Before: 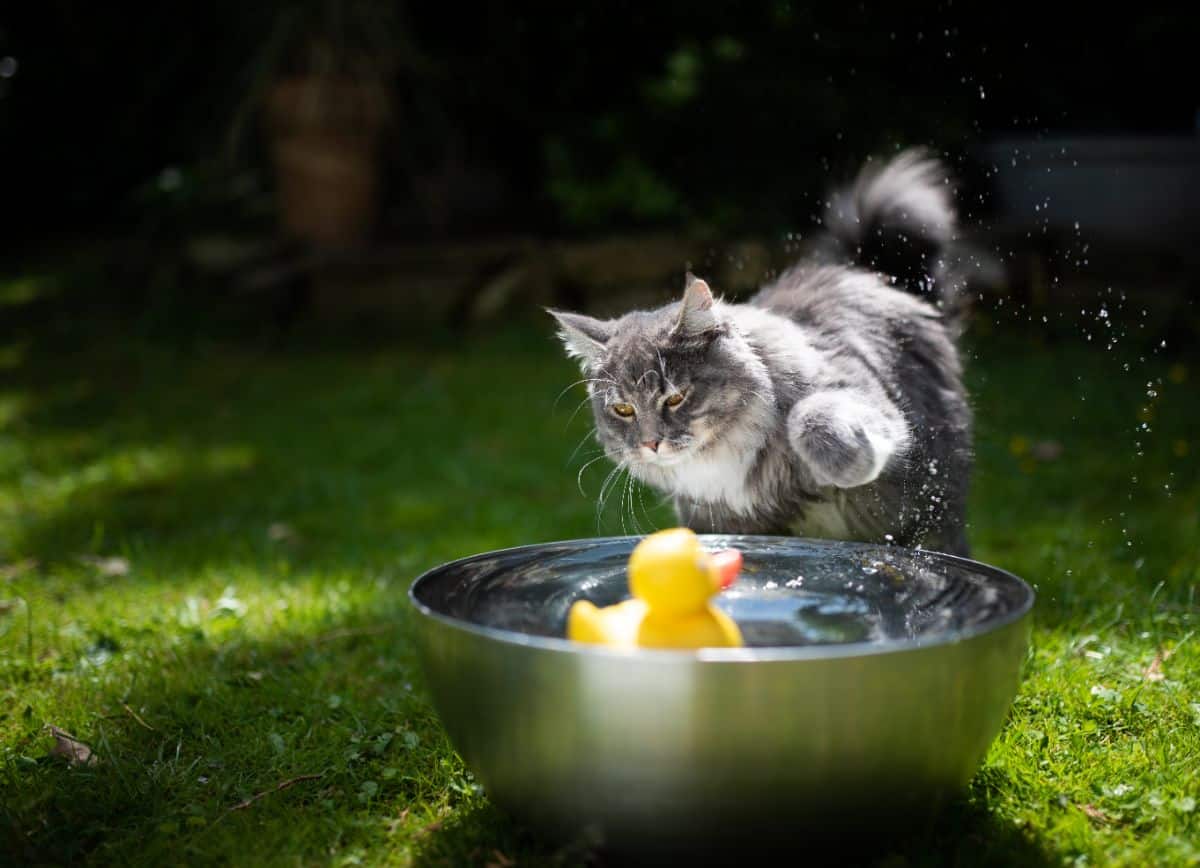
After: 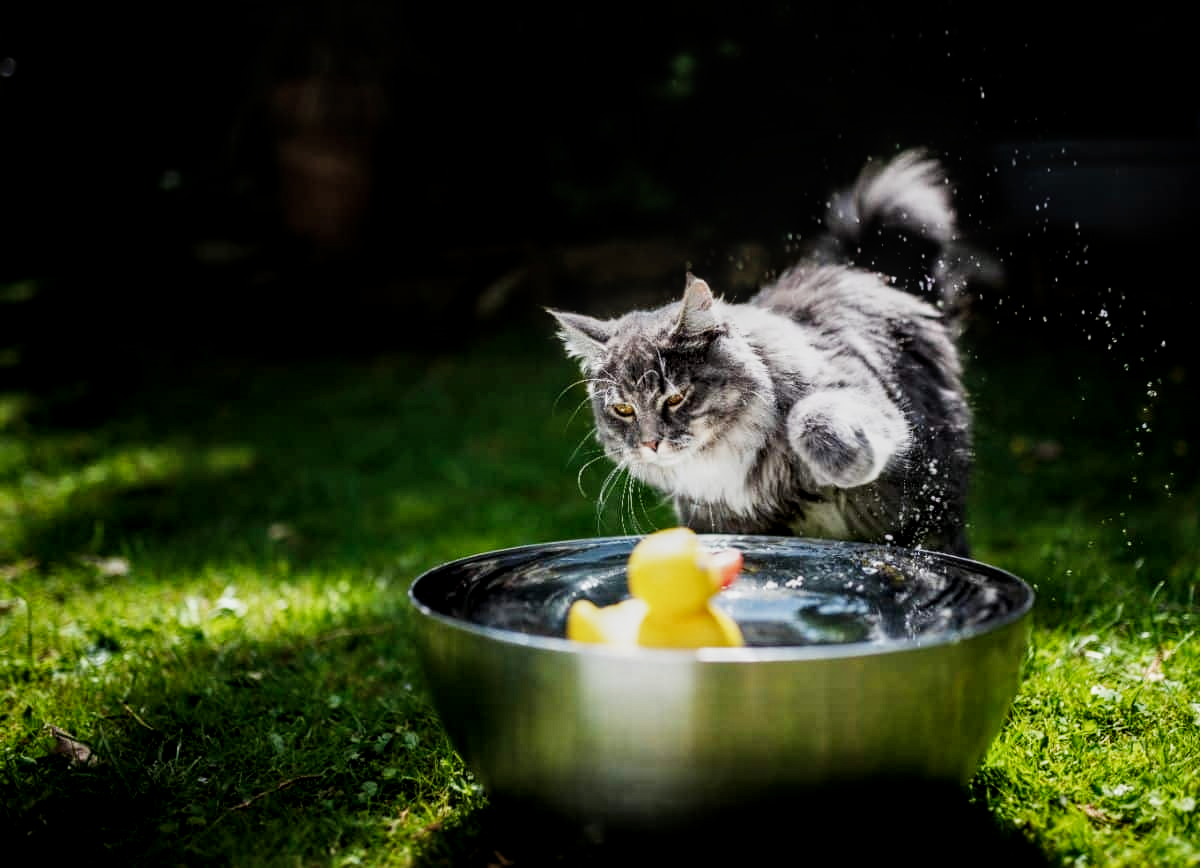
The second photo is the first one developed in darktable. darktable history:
sigmoid: contrast 1.7, skew -0.2, preserve hue 0%, red attenuation 0.1, red rotation 0.035, green attenuation 0.1, green rotation -0.017, blue attenuation 0.15, blue rotation -0.052, base primaries Rec2020
local contrast: highlights 61%, detail 143%, midtone range 0.428
